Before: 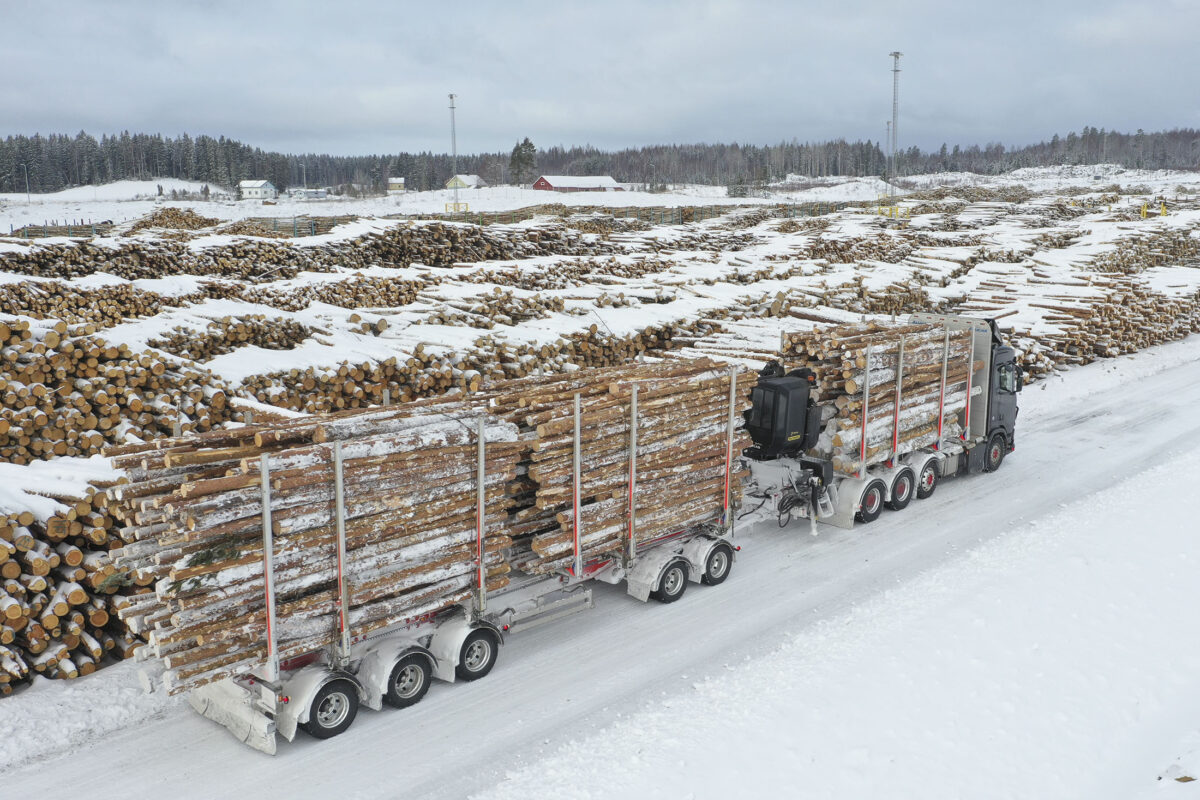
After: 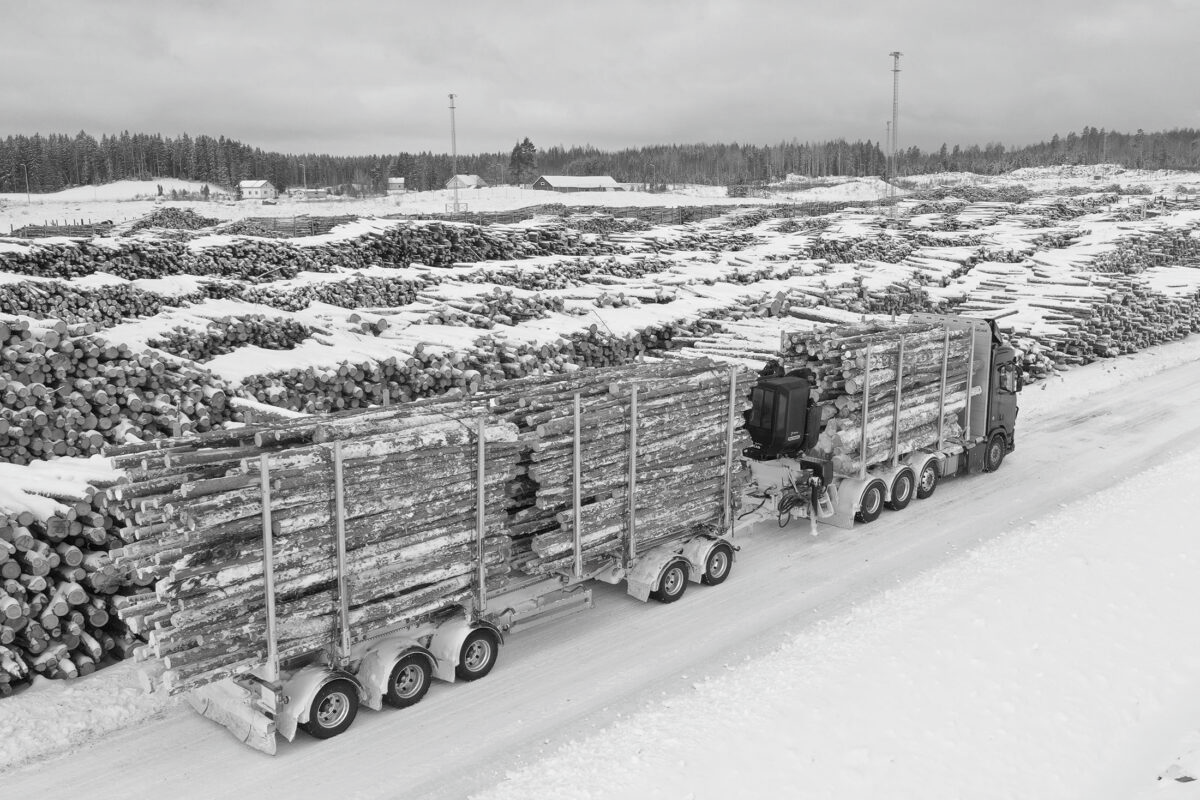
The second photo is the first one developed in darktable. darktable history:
contrast brightness saturation: saturation -0.986
